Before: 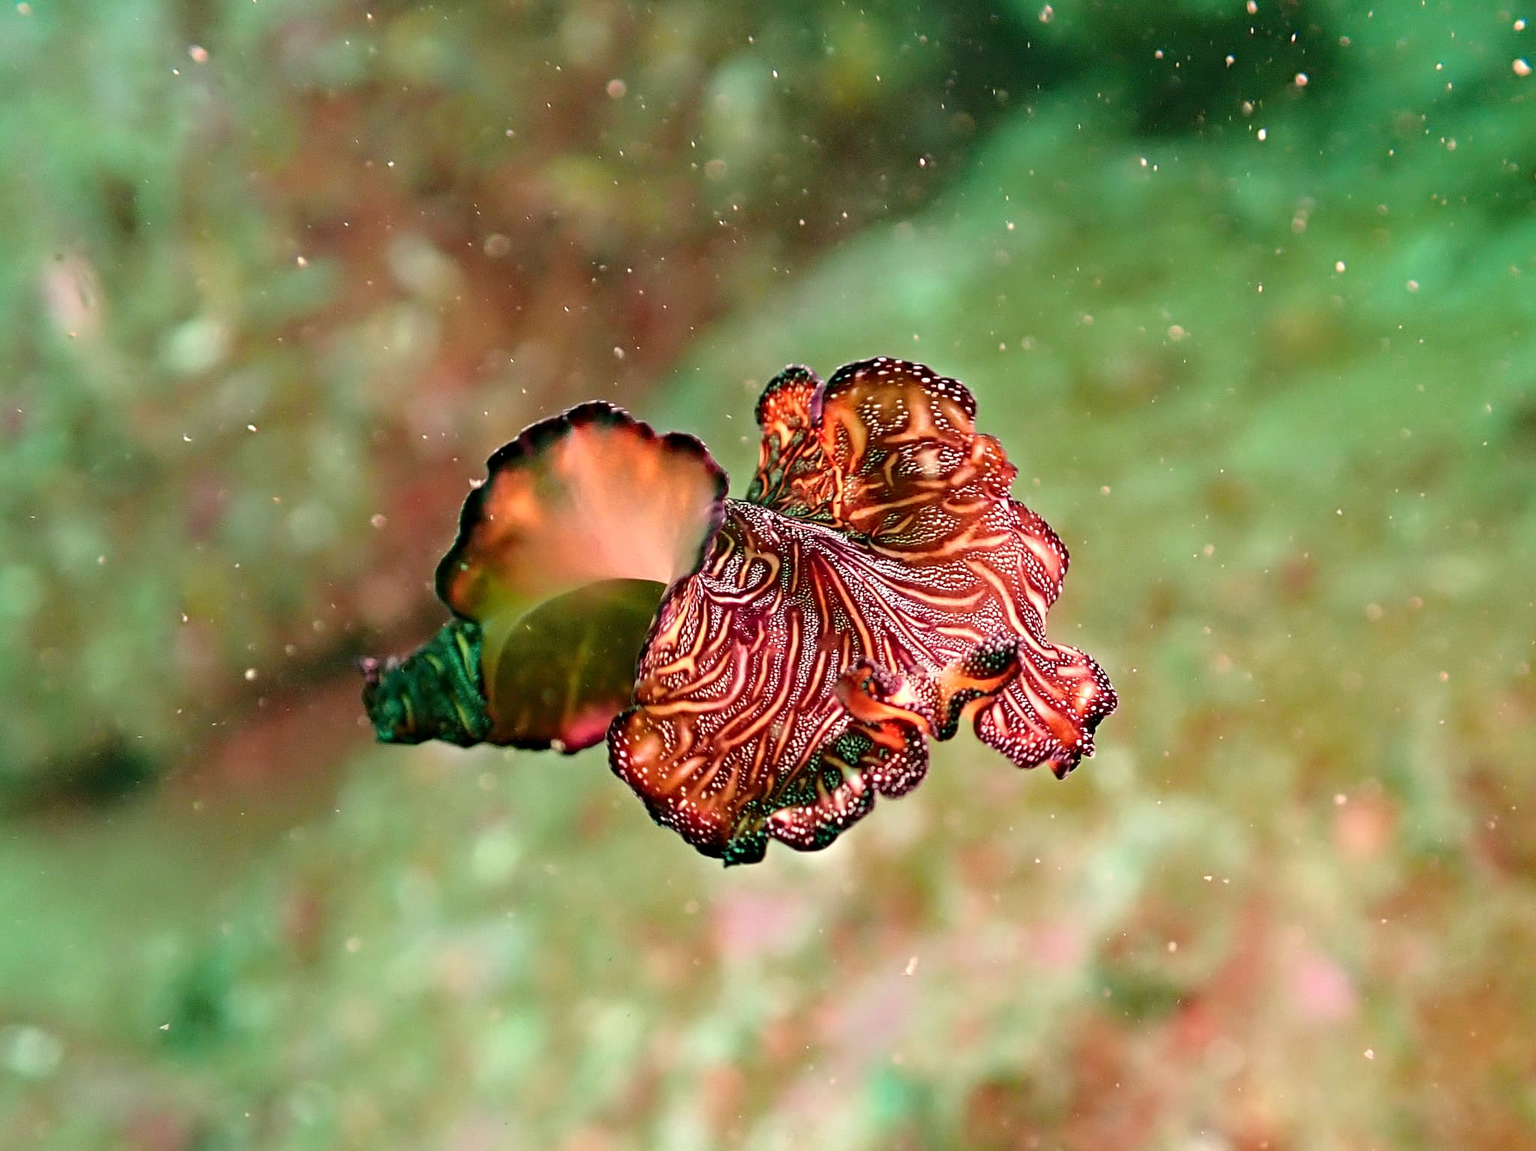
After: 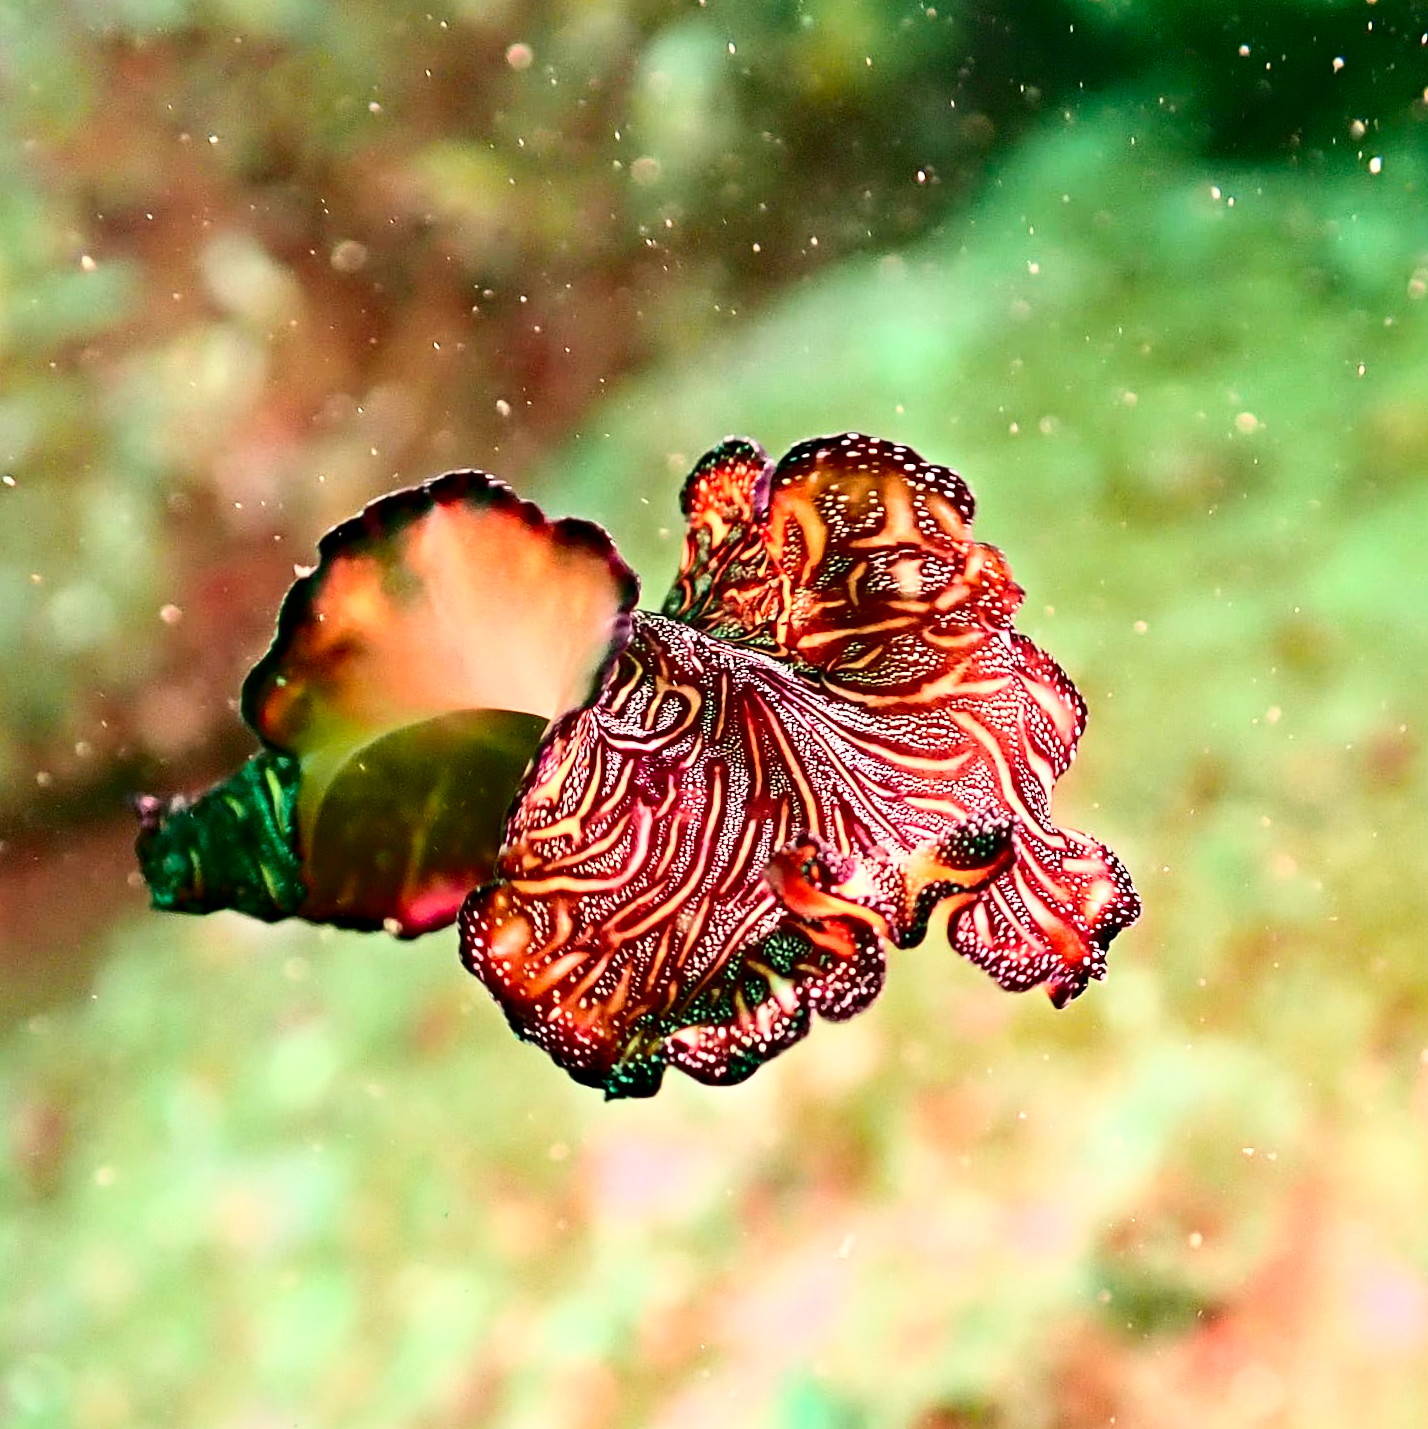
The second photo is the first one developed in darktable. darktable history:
crop and rotate: angle -3.2°, left 14.16%, top 0.041%, right 11.034%, bottom 0.05%
tone equalizer: on, module defaults
contrast brightness saturation: contrast 0.198, brightness -0.11, saturation 0.1
base curve: curves: ch0 [(0, 0) (0.557, 0.834) (1, 1)]
